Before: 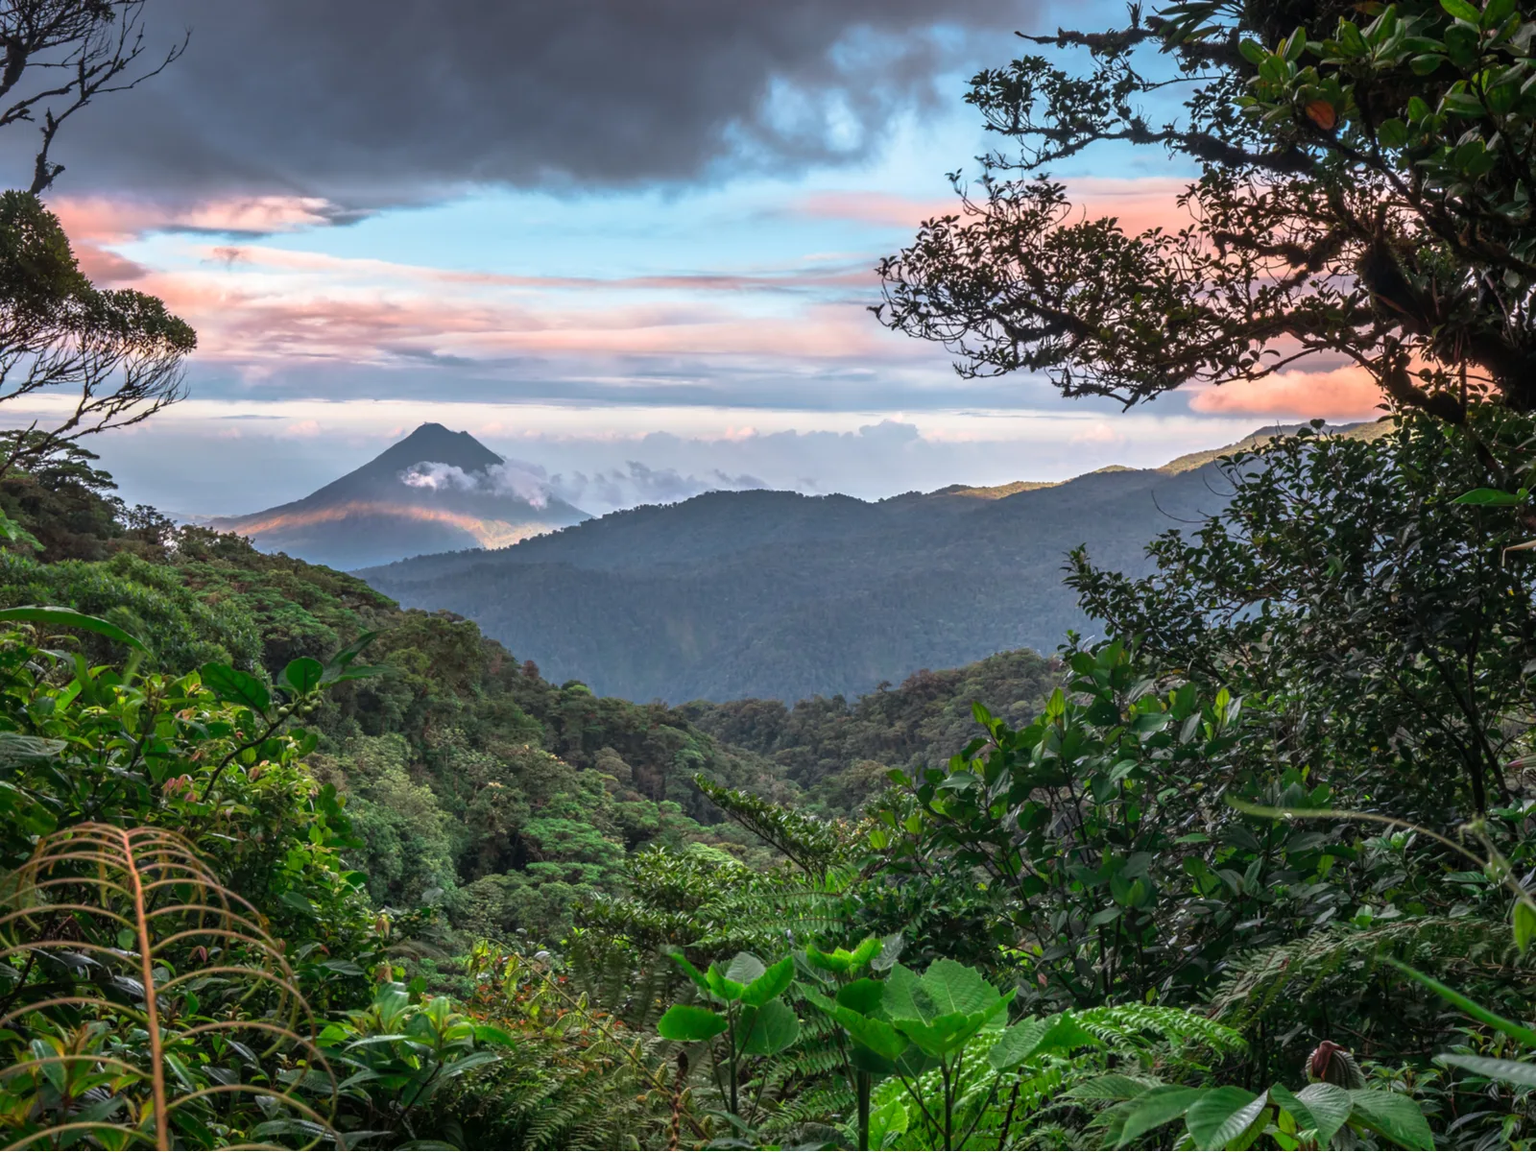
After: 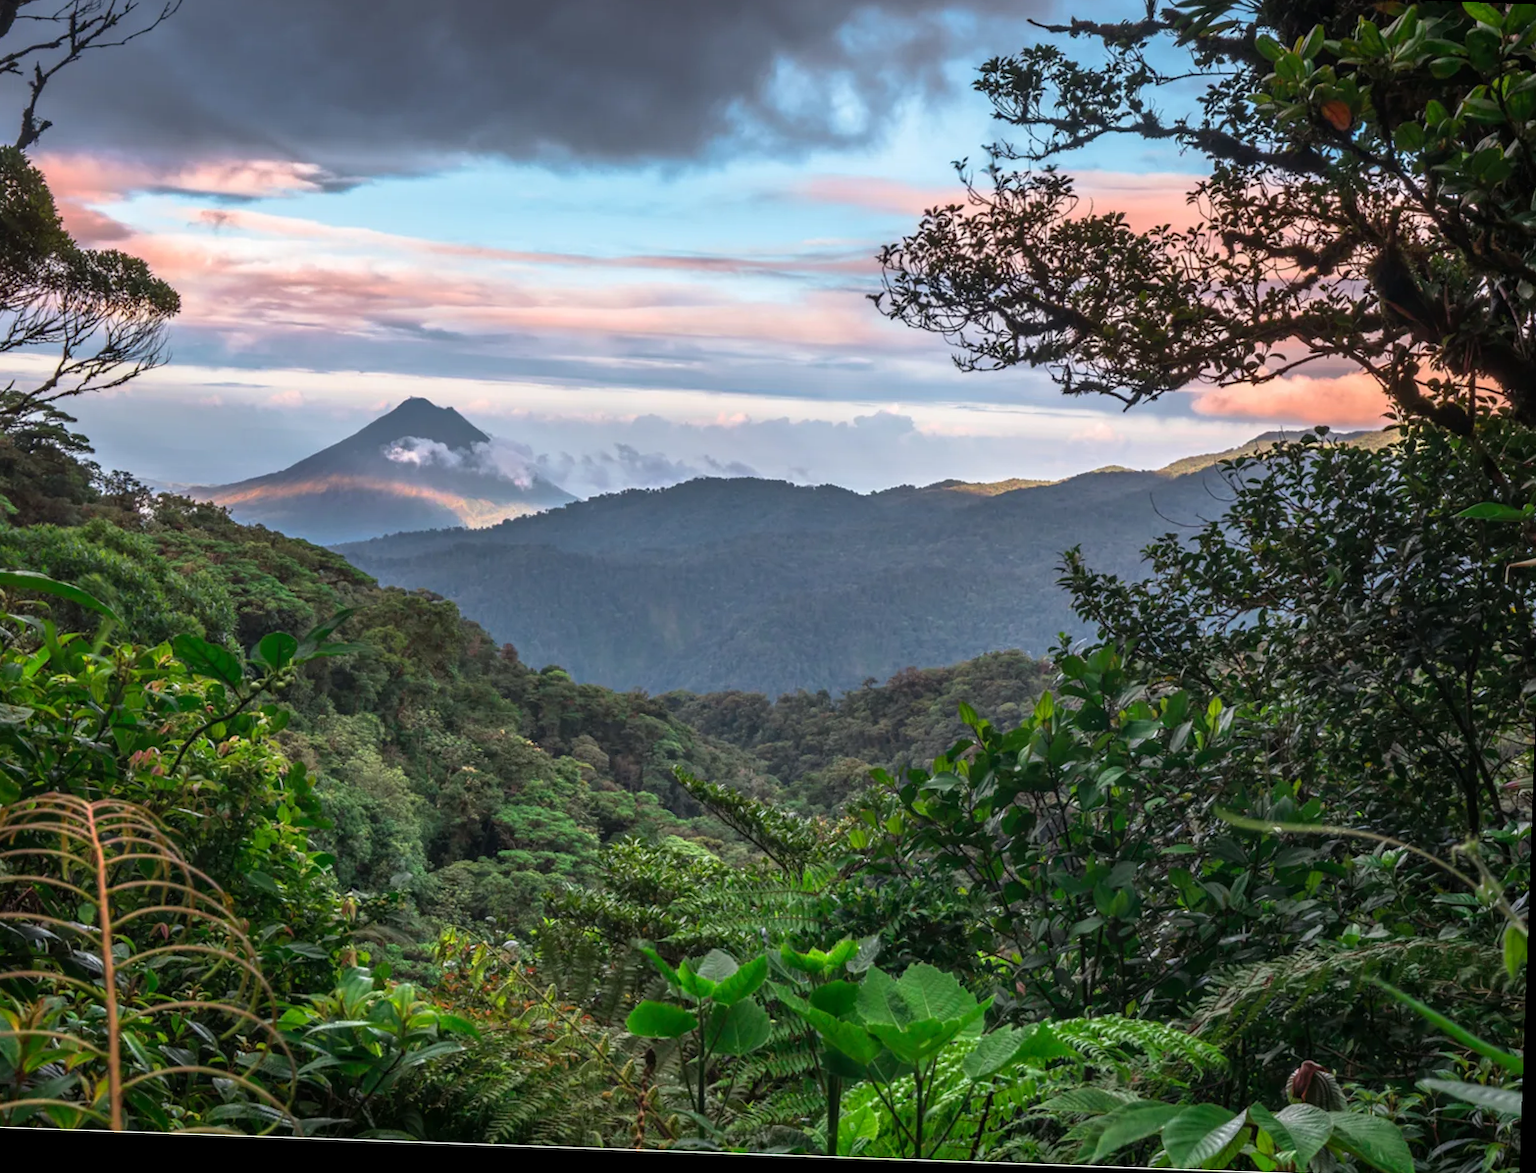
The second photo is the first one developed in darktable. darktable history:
crop and rotate: angle -2.05°, left 3.162%, top 4.152%, right 1.441%, bottom 0.652%
